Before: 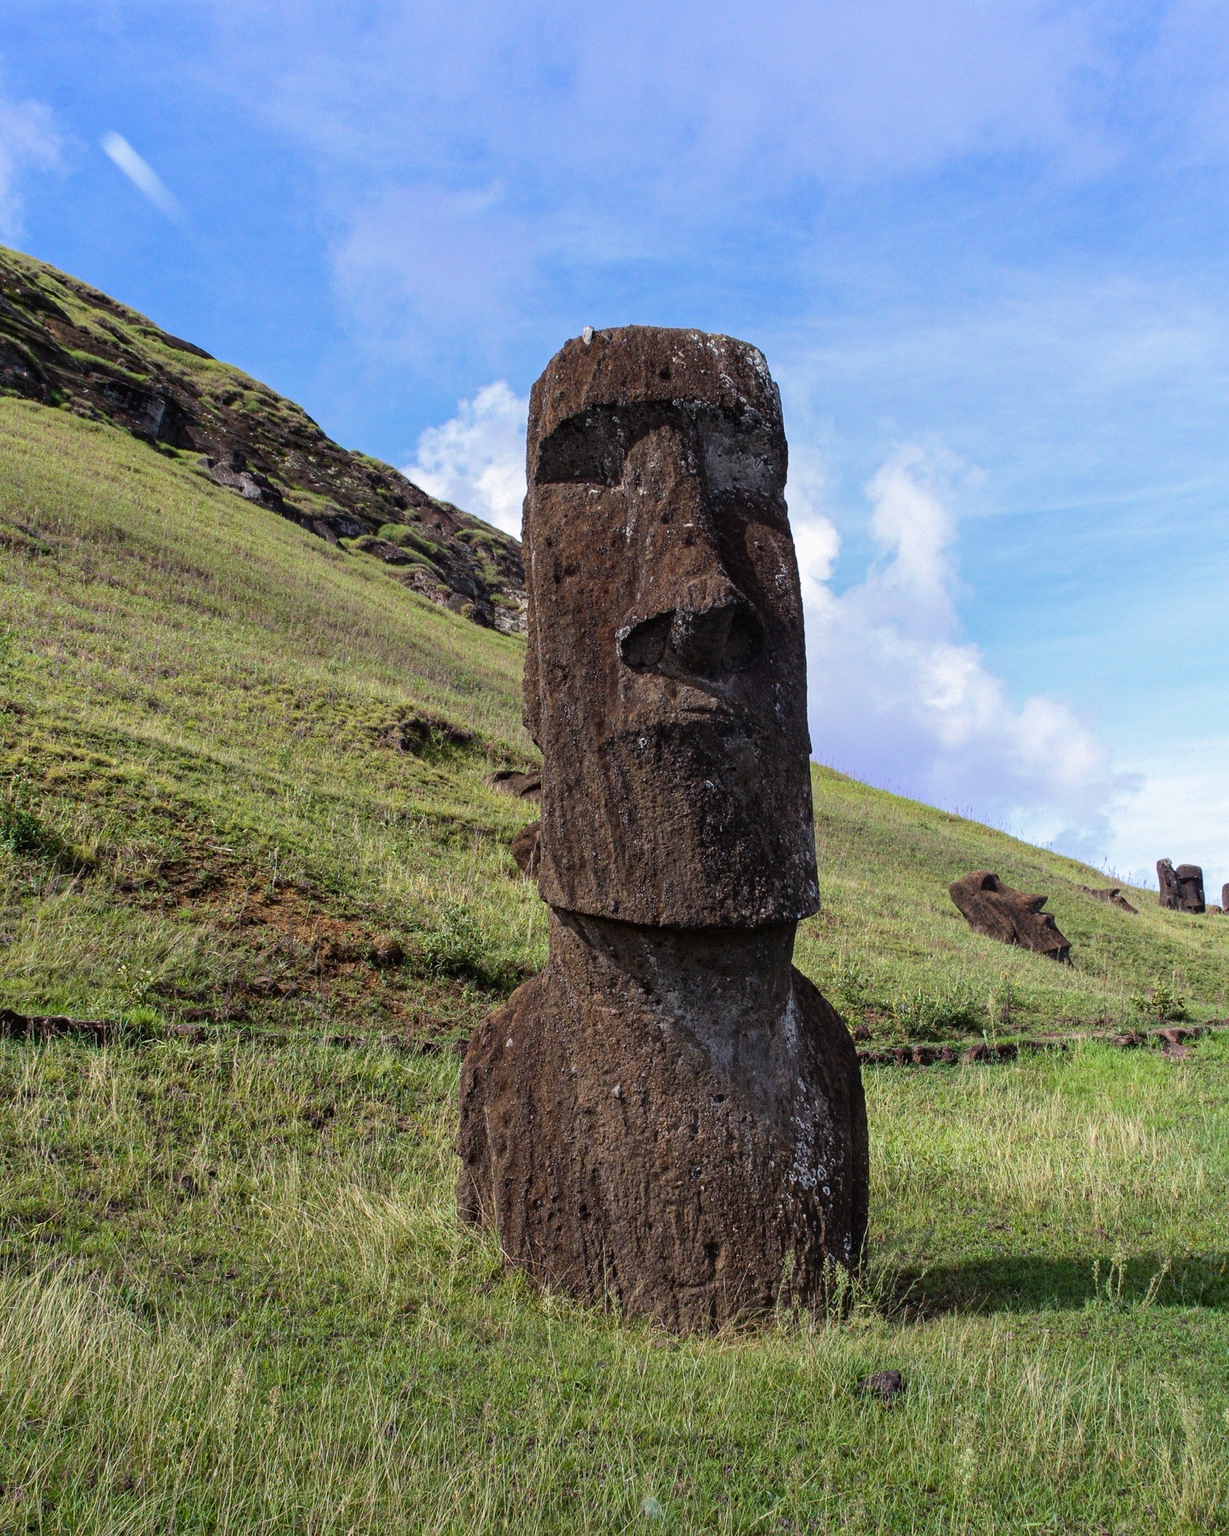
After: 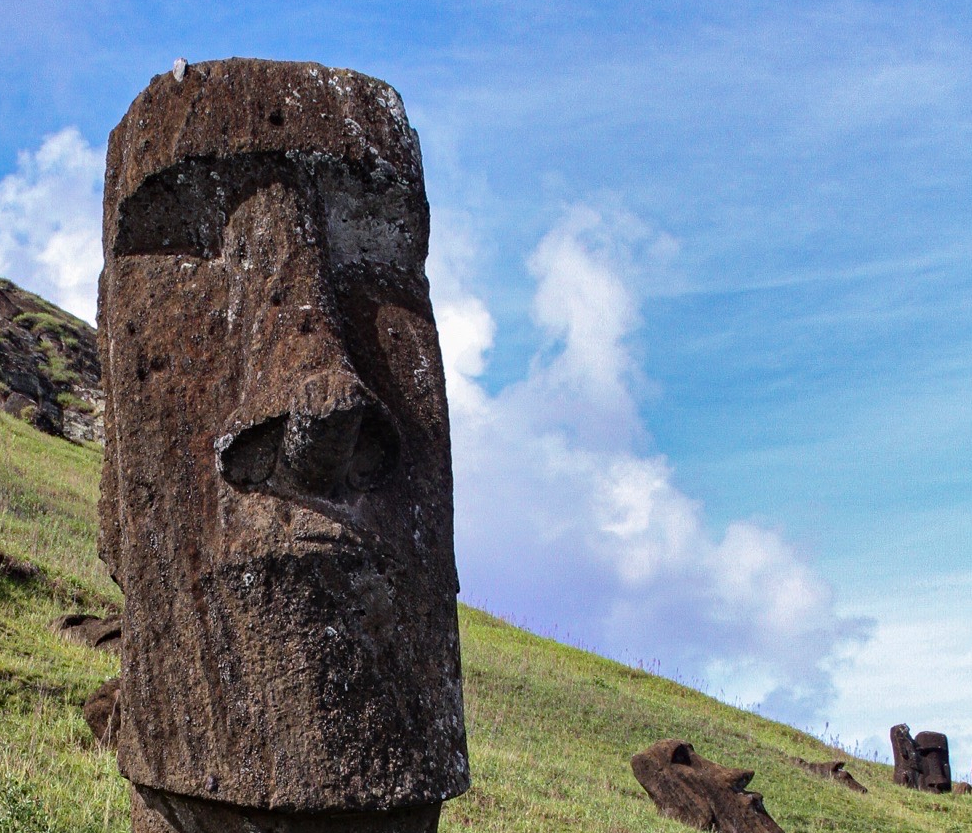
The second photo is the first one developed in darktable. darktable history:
shadows and highlights: soften with gaussian
haze removal: adaptive false
crop: left 36.169%, top 18.202%, right 0.548%, bottom 38.365%
